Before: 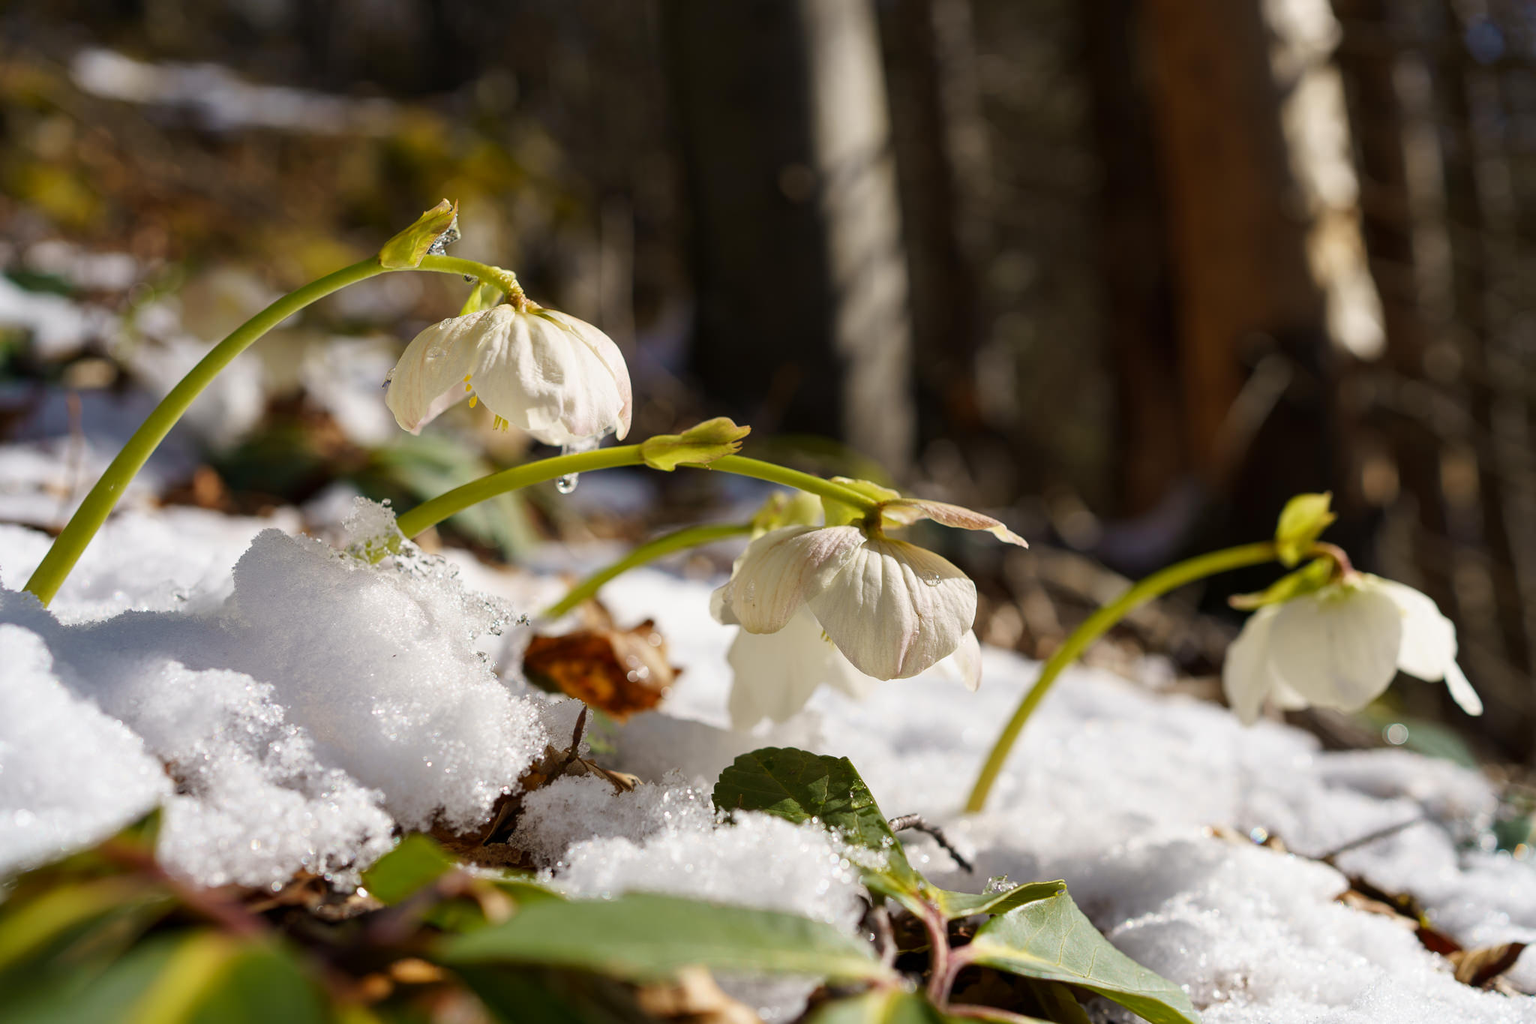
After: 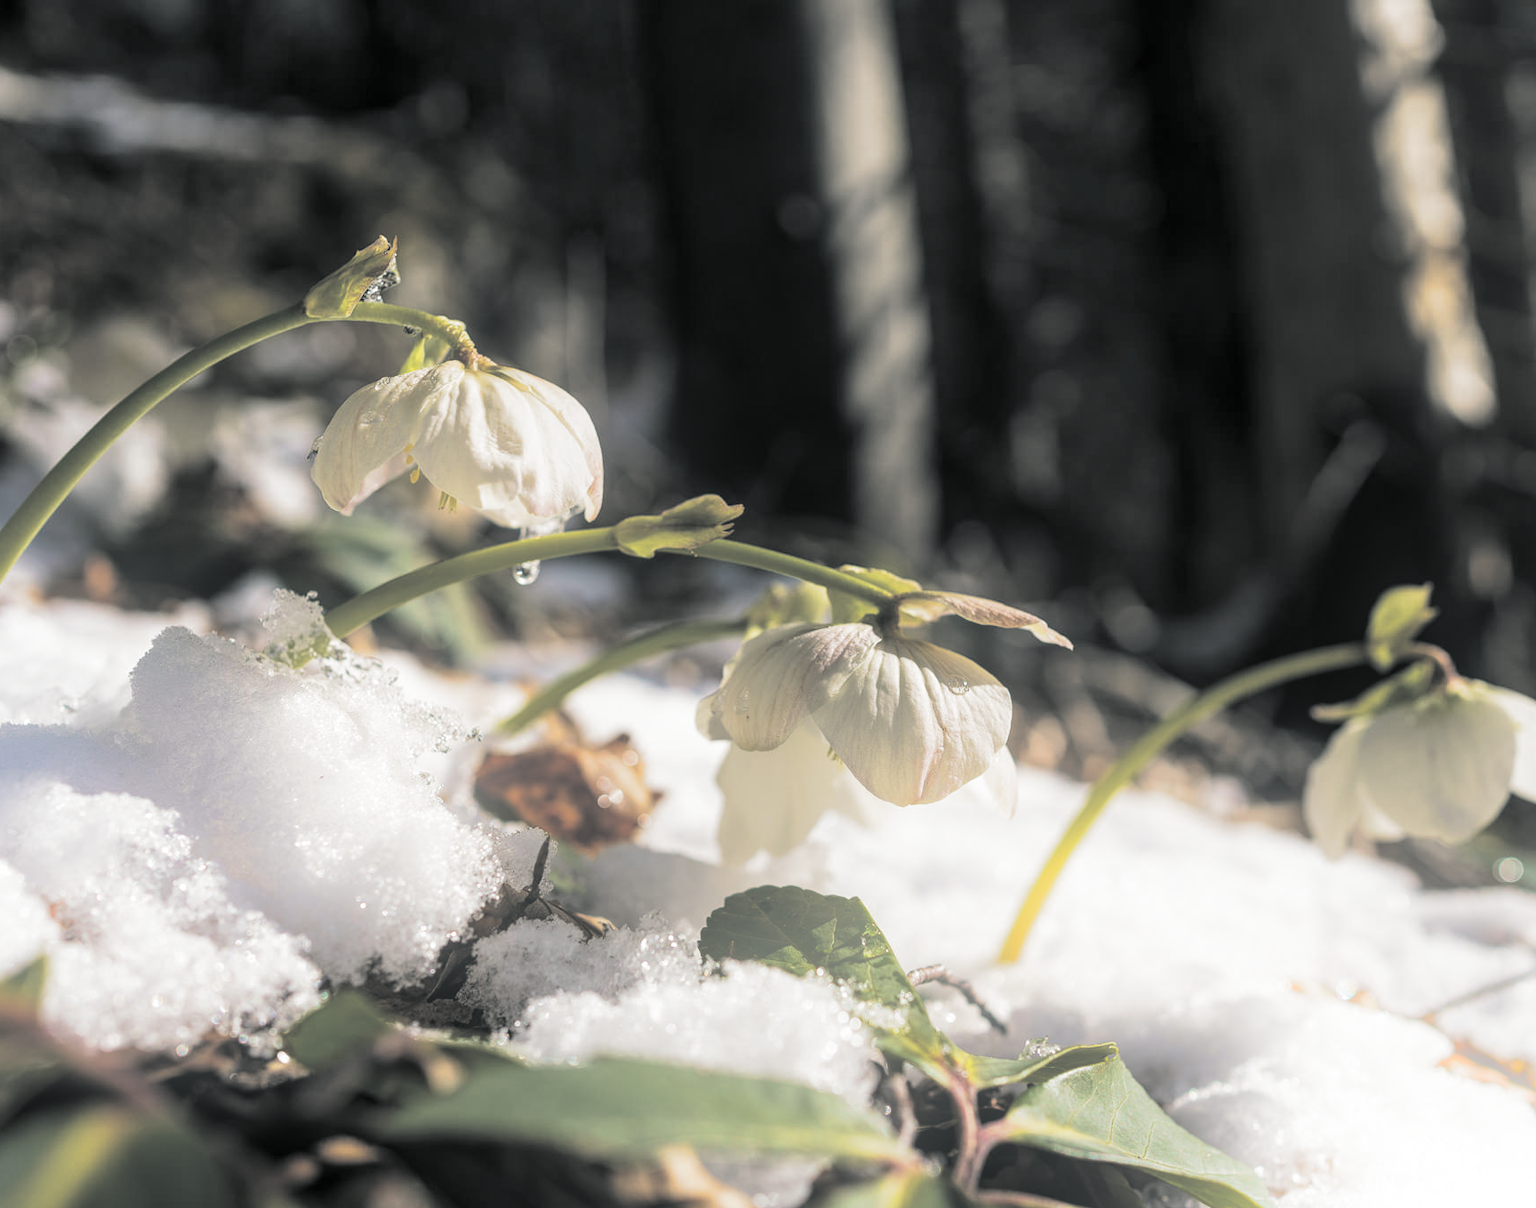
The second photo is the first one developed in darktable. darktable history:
local contrast: on, module defaults
crop: left 8.026%, right 7.374%
split-toning: shadows › hue 190.8°, shadows › saturation 0.05, highlights › hue 54°, highlights › saturation 0.05, compress 0%
bloom: on, module defaults
